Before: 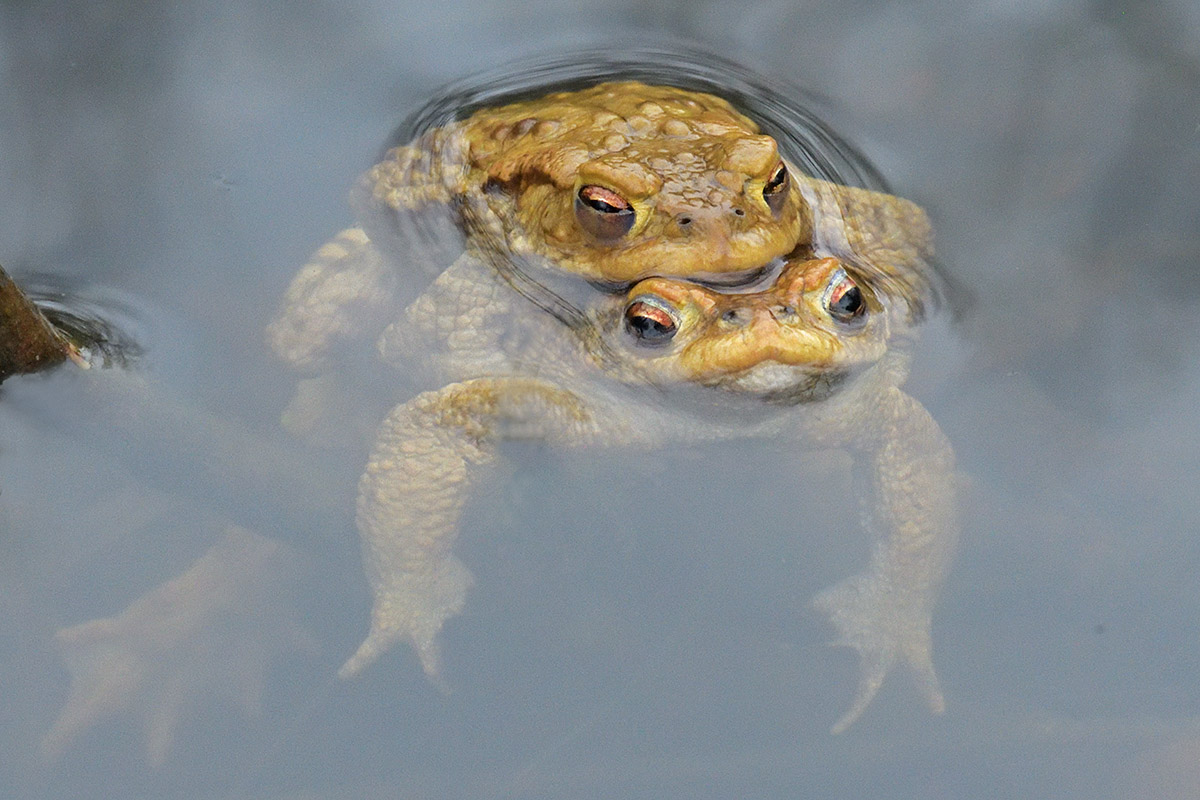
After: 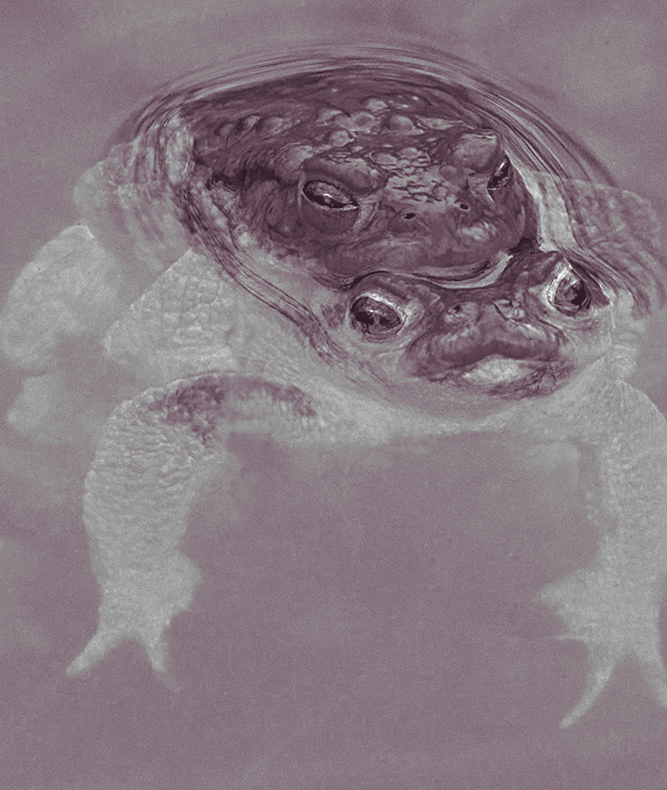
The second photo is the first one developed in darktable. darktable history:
crop and rotate: left 22.516%, right 21.234%
local contrast: on, module defaults
split-toning: shadows › hue 316.8°, shadows › saturation 0.47, highlights › hue 201.6°, highlights › saturation 0, balance -41.97, compress 28.01%
color zones: curves: ch0 [(0.002, 0.429) (0.121, 0.212) (0.198, 0.113) (0.276, 0.344) (0.331, 0.541) (0.41, 0.56) (0.482, 0.289) (0.619, 0.227) (0.721, 0.18) (0.821, 0.435) (0.928, 0.555) (1, 0.587)]; ch1 [(0, 0) (0.143, 0) (0.286, 0) (0.429, 0) (0.571, 0) (0.714, 0) (0.857, 0)]
tone curve: curves: ch0 [(0, 0.172) (1, 0.91)], color space Lab, independent channels, preserve colors none
rotate and perspective: rotation -0.45°, automatic cropping original format, crop left 0.008, crop right 0.992, crop top 0.012, crop bottom 0.988
contrast equalizer: y [[0.5, 0.5, 0.5, 0.539, 0.64, 0.611], [0.5 ×6], [0.5 ×6], [0 ×6], [0 ×6]]
